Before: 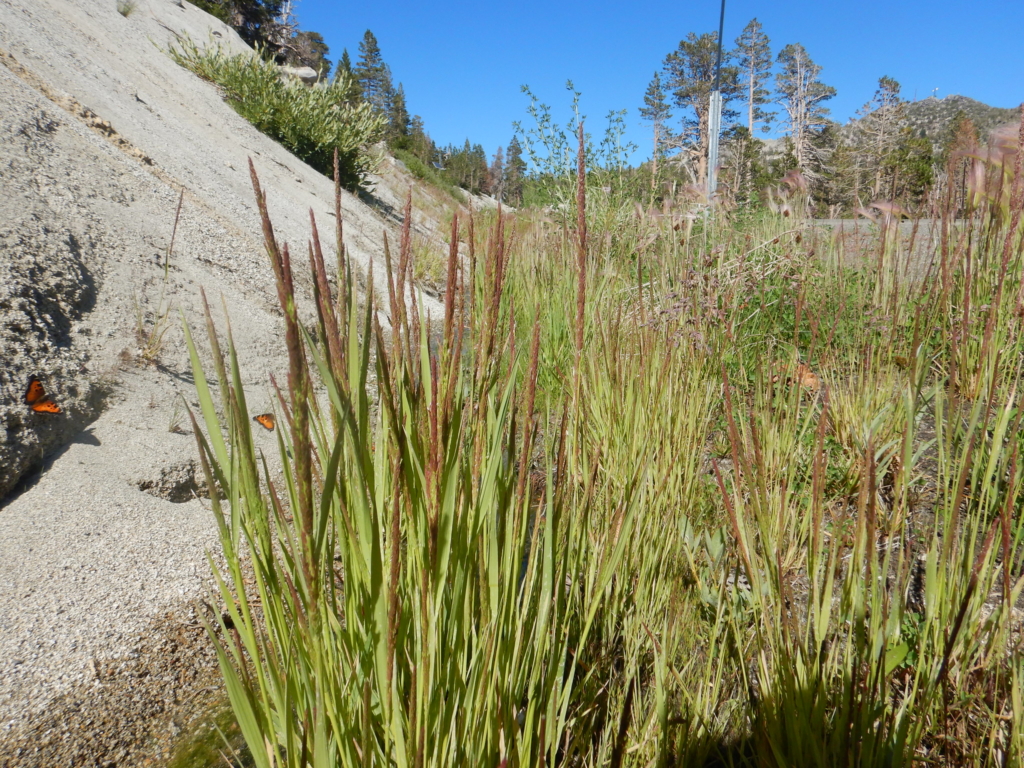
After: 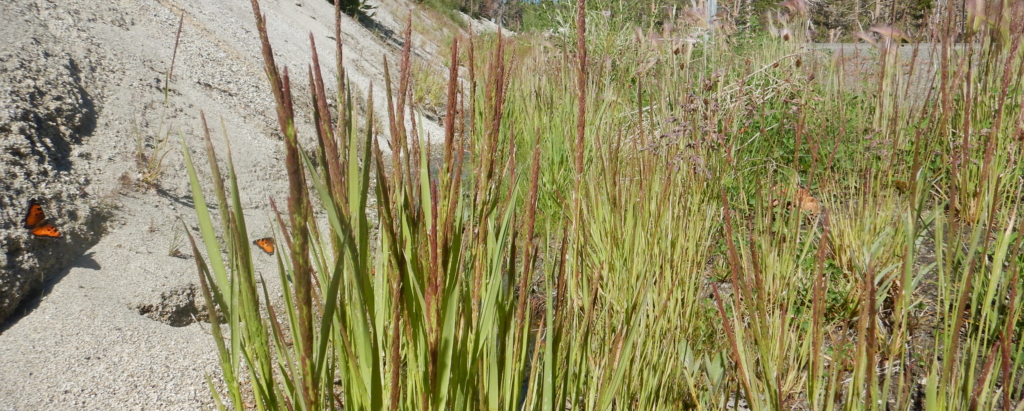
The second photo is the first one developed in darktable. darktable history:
crop and rotate: top 23.043%, bottom 23.437%
vignetting: fall-off start 100%, brightness -0.282, width/height ratio 1.31
